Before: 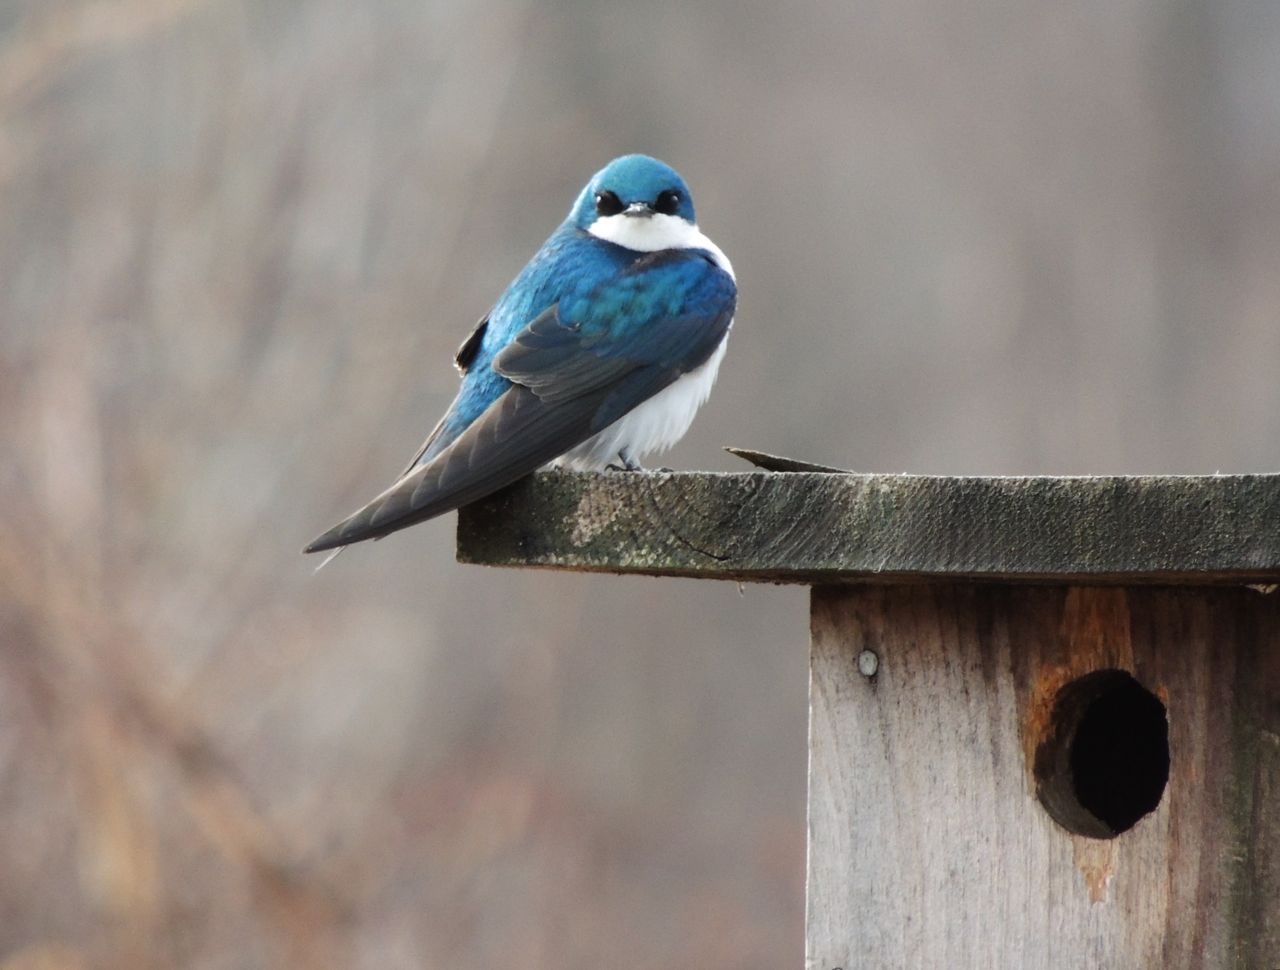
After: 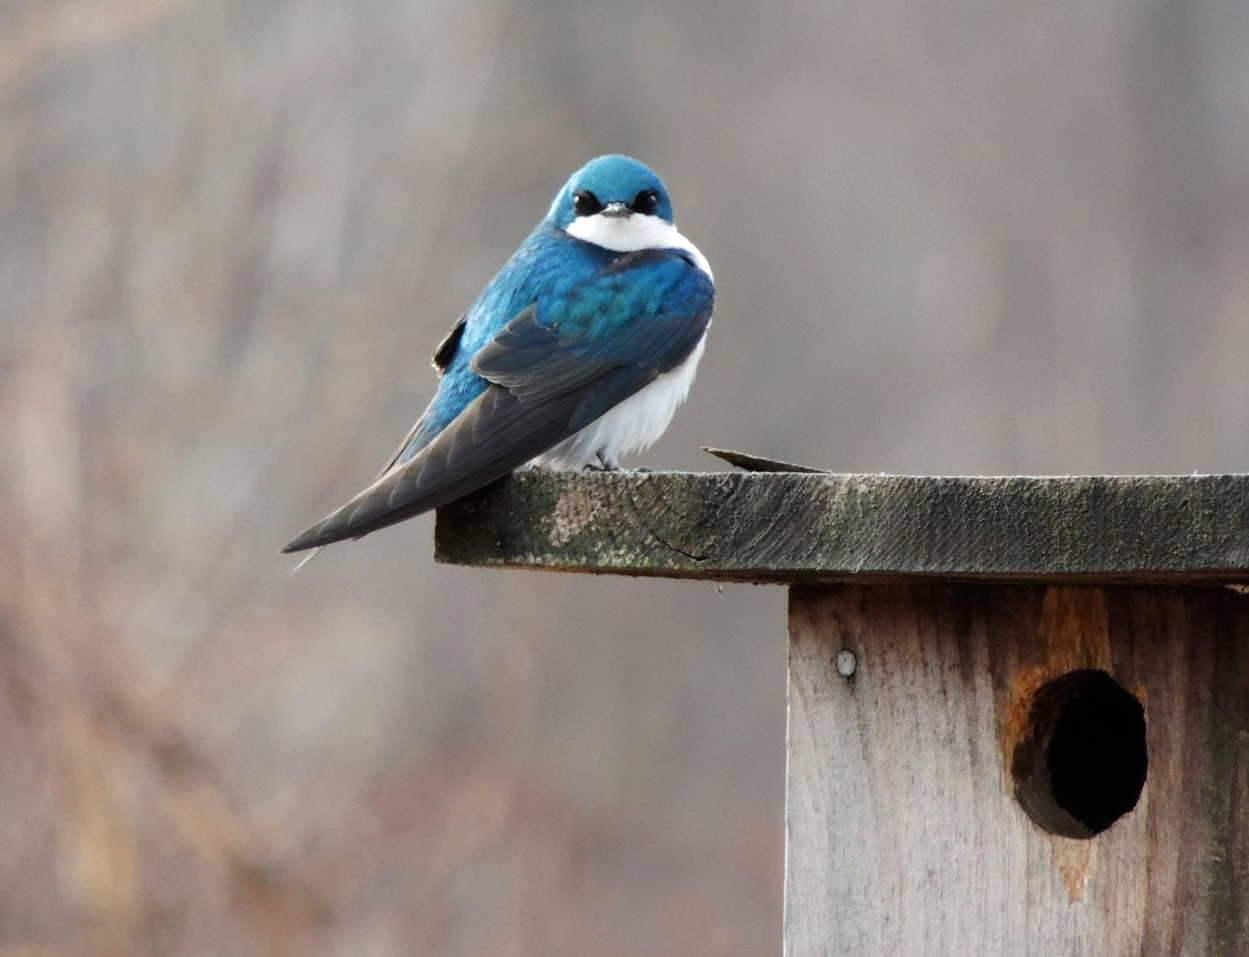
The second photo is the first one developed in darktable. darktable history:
white balance: emerald 1
crop and rotate: left 1.774%, right 0.633%, bottom 1.28%
